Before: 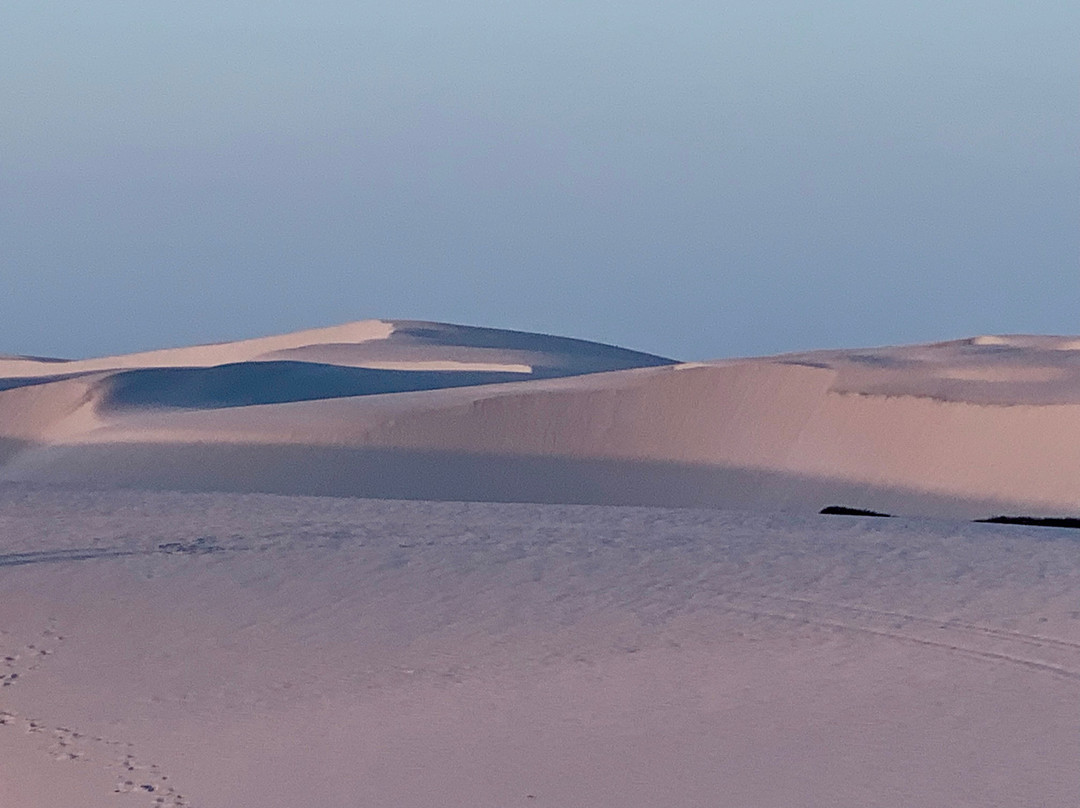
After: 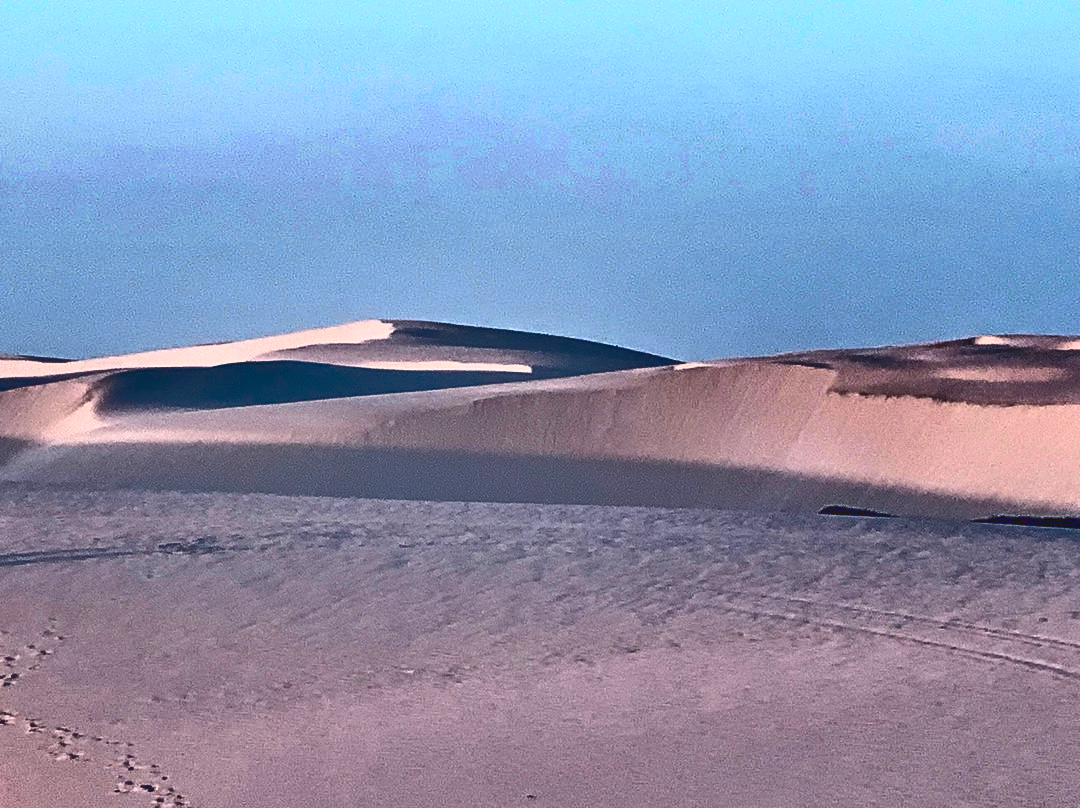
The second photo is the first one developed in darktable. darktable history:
base curve: curves: ch0 [(0, 0.036) (0.007, 0.037) (0.604, 0.887) (1, 1)]
contrast brightness saturation: saturation -0.039
shadows and highlights: shadows 20.97, highlights -82.77, soften with gaussian
exposure: black level correction 0, exposure 0.693 EV, compensate highlight preservation false
